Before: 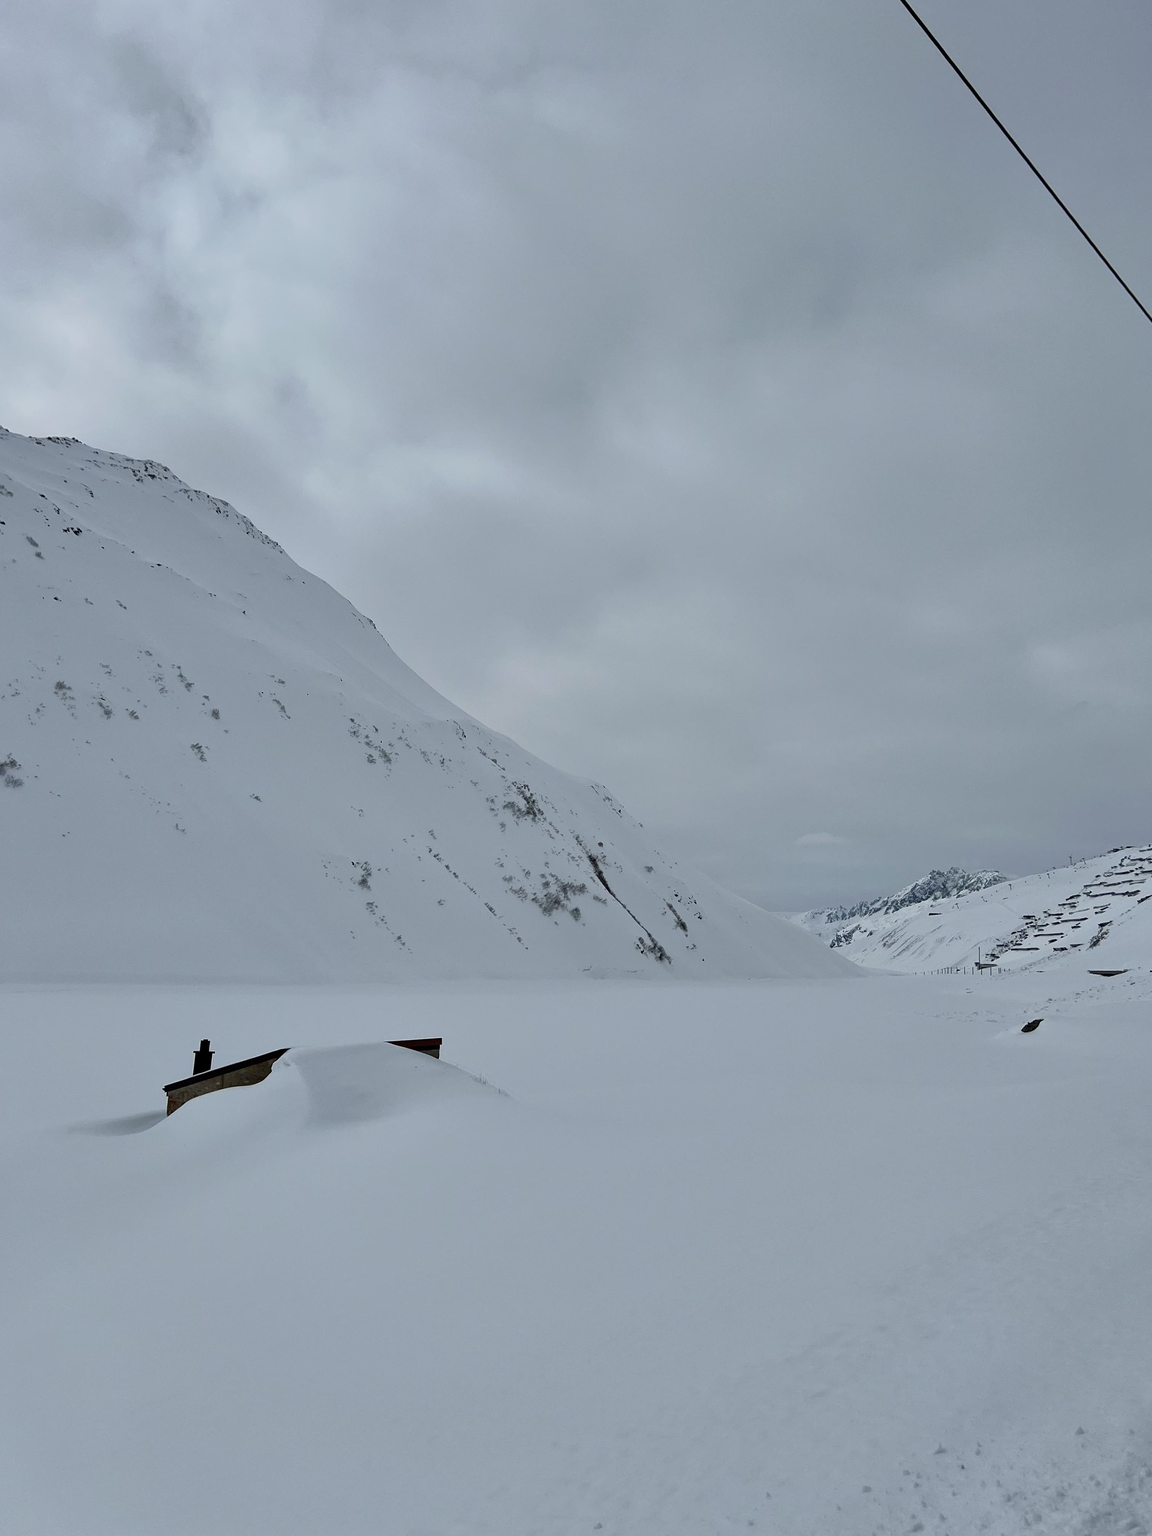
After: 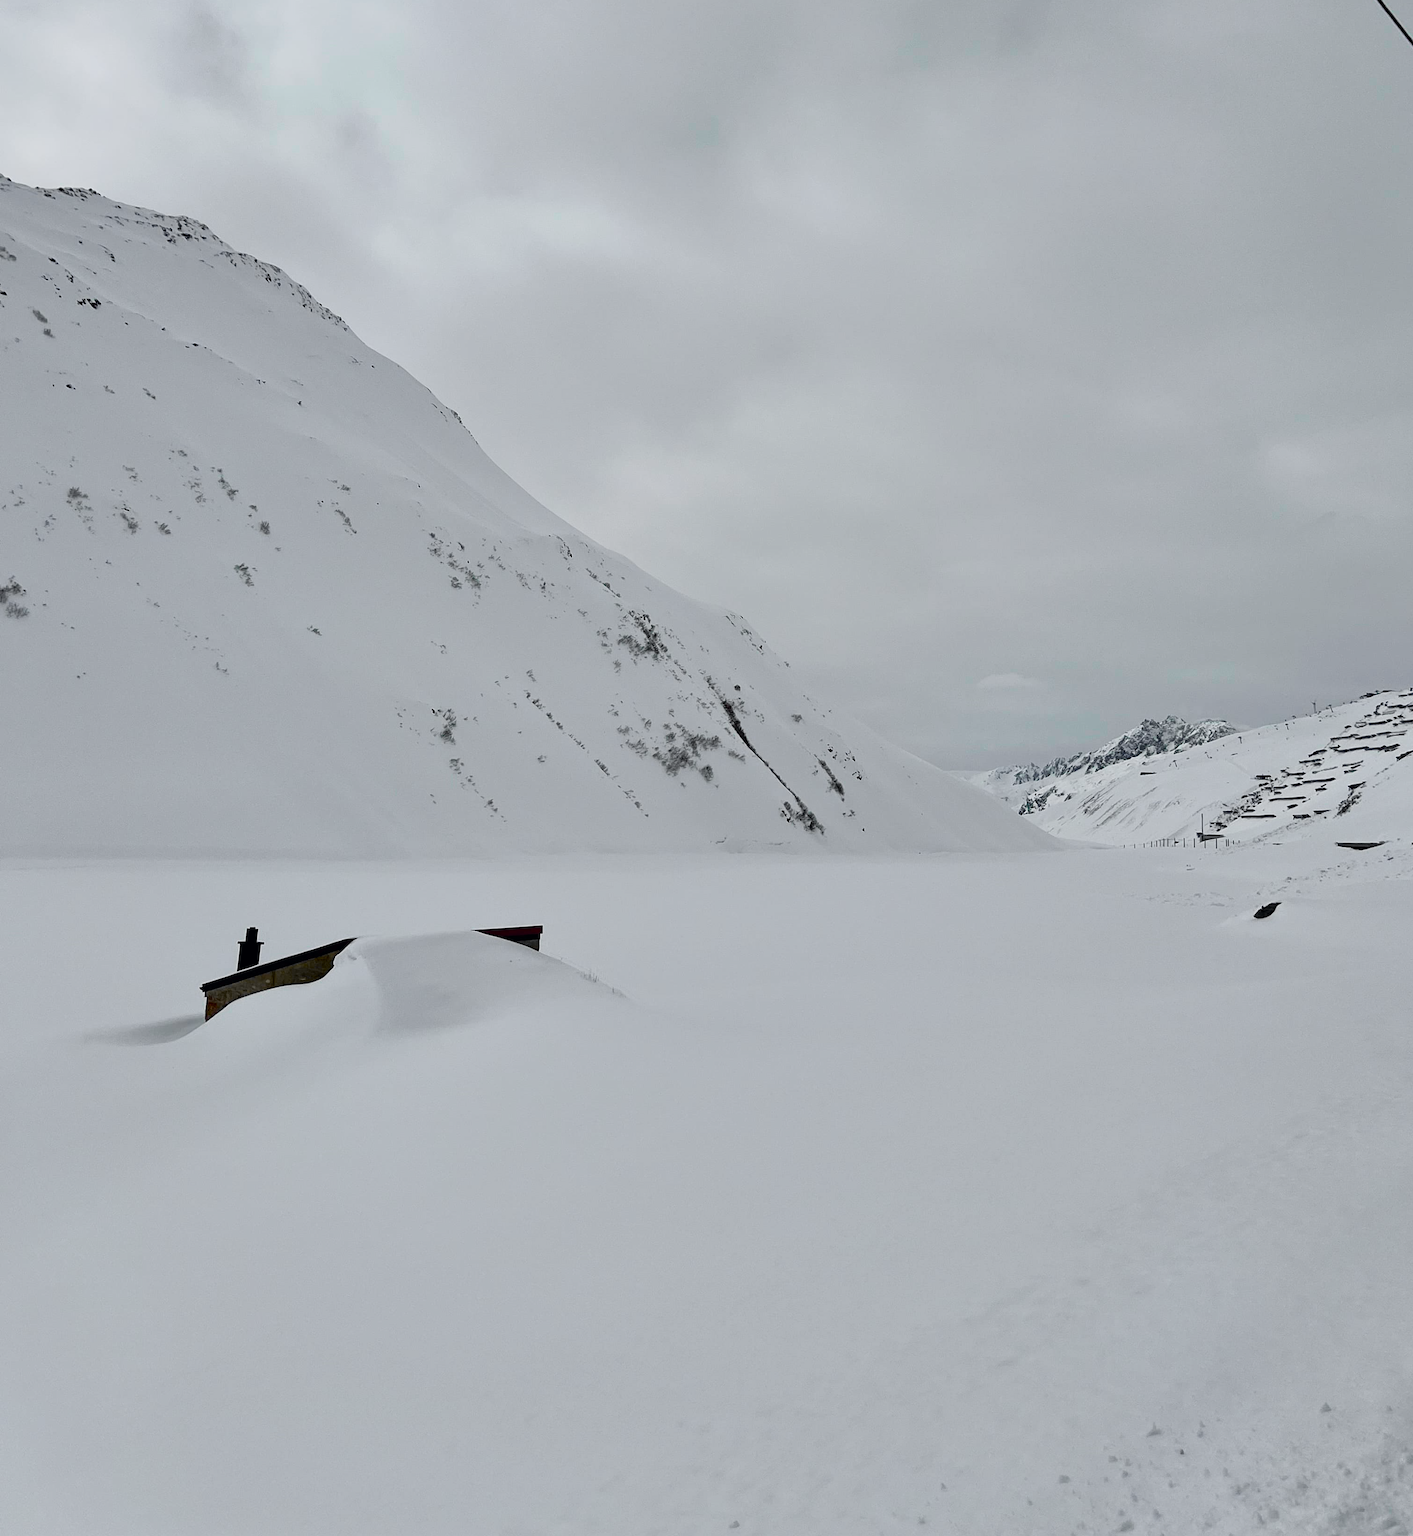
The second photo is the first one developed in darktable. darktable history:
tone curve: curves: ch0 [(0, 0) (0.071, 0.047) (0.266, 0.26) (0.491, 0.552) (0.753, 0.818) (1, 0.983)]; ch1 [(0, 0) (0.346, 0.307) (0.408, 0.369) (0.463, 0.443) (0.482, 0.493) (0.502, 0.5) (0.517, 0.518) (0.55, 0.573) (0.597, 0.641) (0.651, 0.709) (1, 1)]; ch2 [(0, 0) (0.346, 0.34) (0.434, 0.46) (0.485, 0.494) (0.5, 0.494) (0.517, 0.506) (0.535, 0.545) (0.583, 0.634) (0.625, 0.686) (1, 1)], color space Lab, independent channels, preserve colors none
crop and rotate: top 18.507%
